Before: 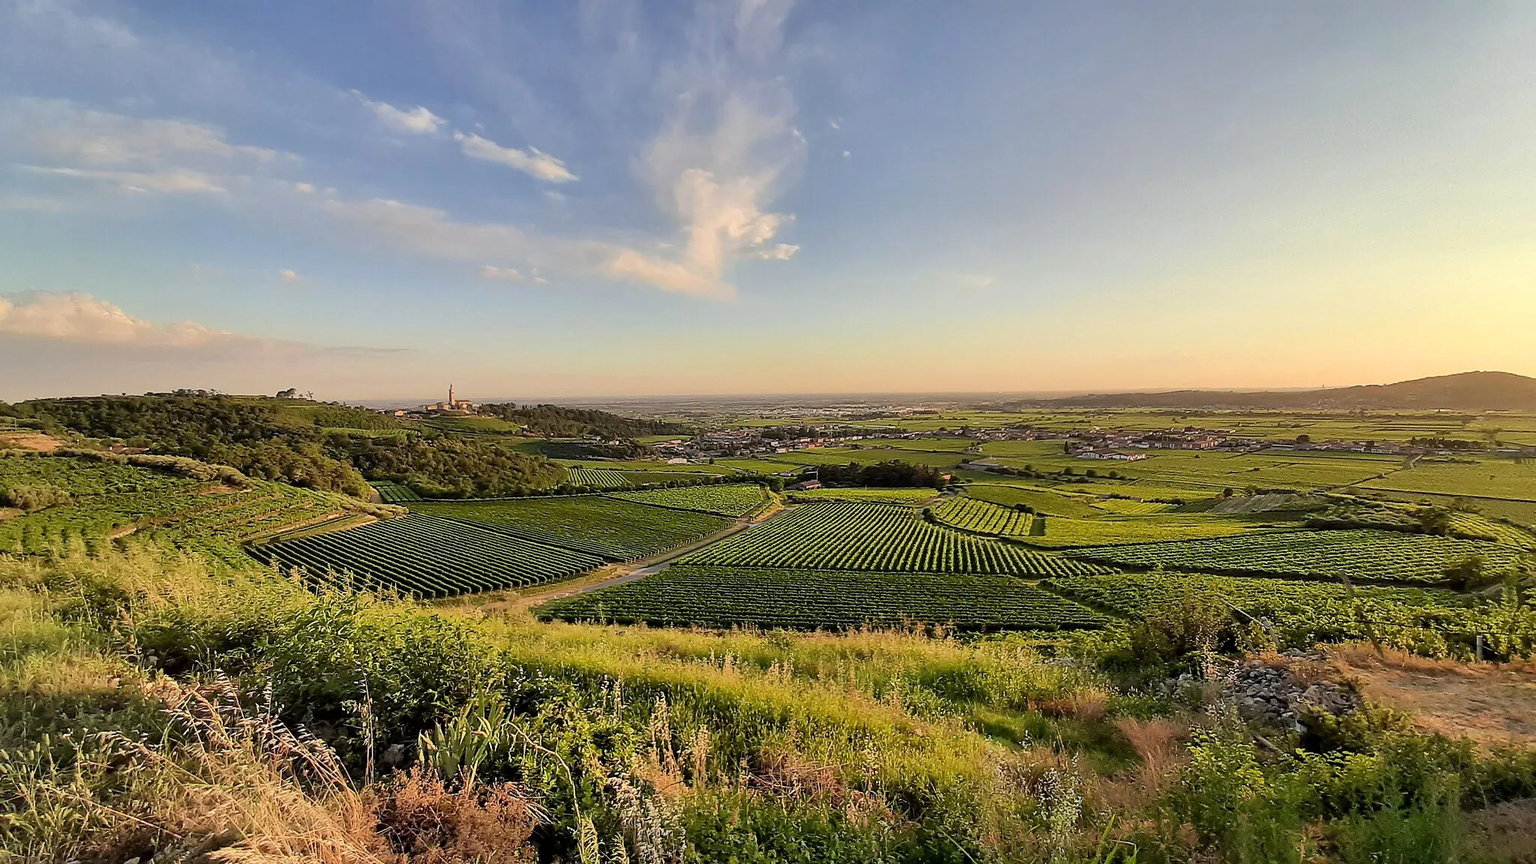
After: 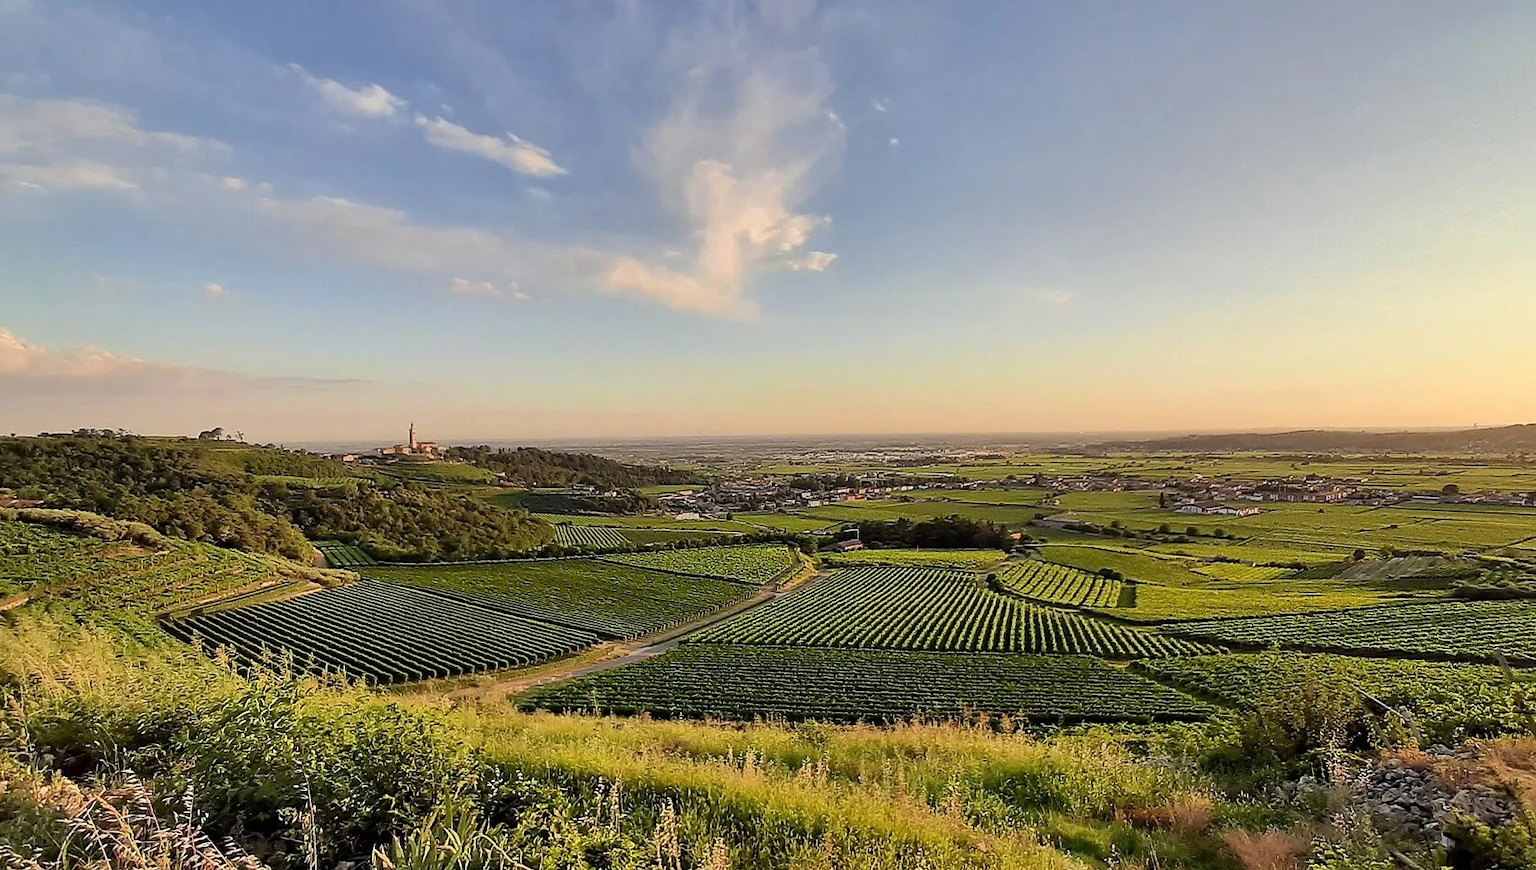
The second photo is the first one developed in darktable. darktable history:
crop and rotate: left 7.408%, top 4.377%, right 10.54%, bottom 12.979%
